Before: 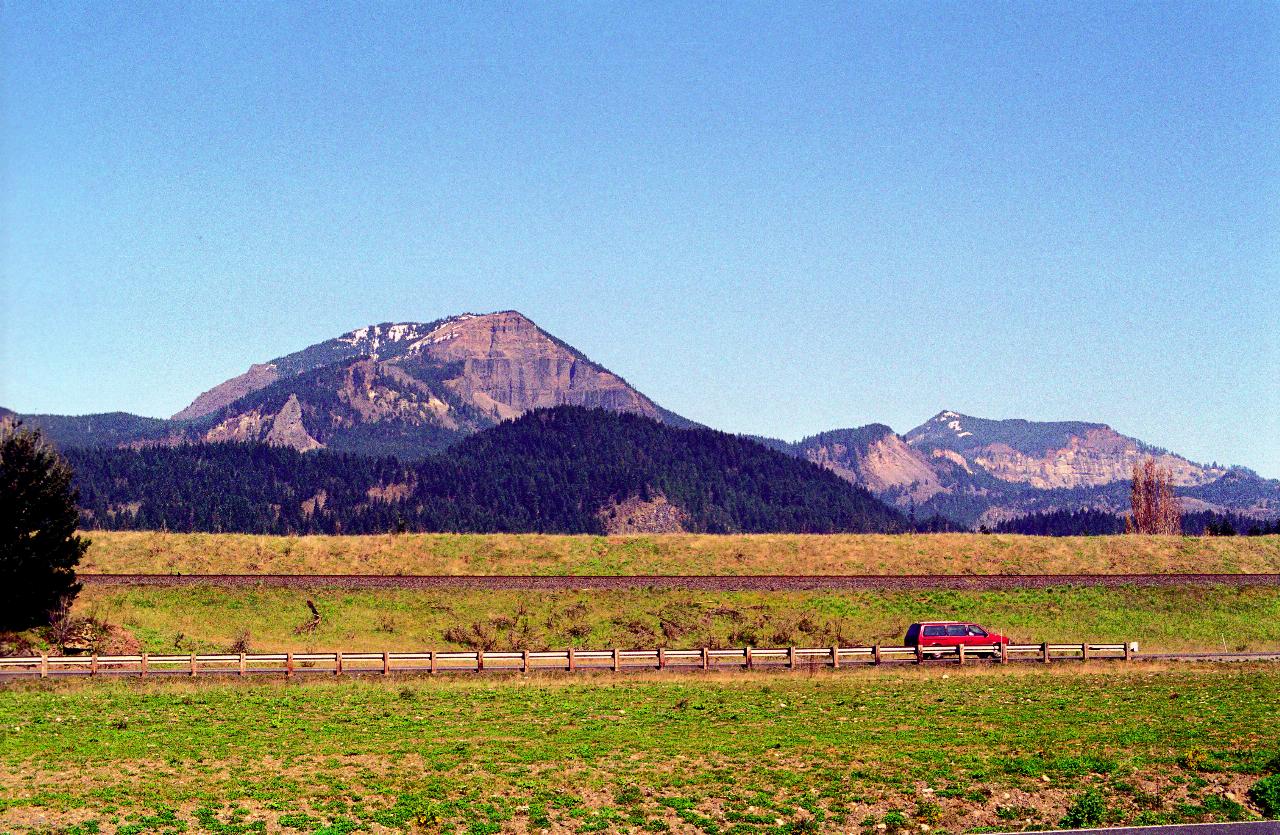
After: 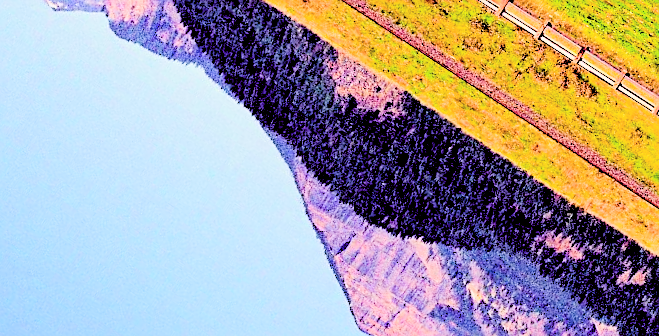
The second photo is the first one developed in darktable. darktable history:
tone curve: curves: ch0 [(0, 0) (0.003, 0.003) (0.011, 0.003) (0.025, 0.007) (0.044, 0.014) (0.069, 0.02) (0.1, 0.03) (0.136, 0.054) (0.177, 0.099) (0.224, 0.156) (0.277, 0.227) (0.335, 0.302) (0.399, 0.375) (0.468, 0.456) (0.543, 0.54) (0.623, 0.625) (0.709, 0.717) (0.801, 0.807) (0.898, 0.895) (1, 1)], color space Lab, independent channels, preserve colors none
sharpen: on, module defaults
levels: white 99.88%, levels [0.073, 0.497, 0.972]
exposure: black level correction 0.008, exposure 0.985 EV, compensate highlight preservation false
contrast brightness saturation: brightness 0.128
filmic rgb: middle gray luminance 29.82%, black relative exposure -8.9 EV, white relative exposure 7 EV, target black luminance 0%, hardness 2.93, latitude 1.63%, contrast 0.959, highlights saturation mix 3.71%, shadows ↔ highlights balance 12.82%
color balance rgb: linear chroma grading › shadows -8.386%, linear chroma grading › global chroma 9.695%, perceptual saturation grading › global saturation 25.161%, perceptual brilliance grading › global brilliance 10.825%
crop and rotate: angle 146.8°, left 9.13%, top 15.604%, right 4.55%, bottom 16.925%
